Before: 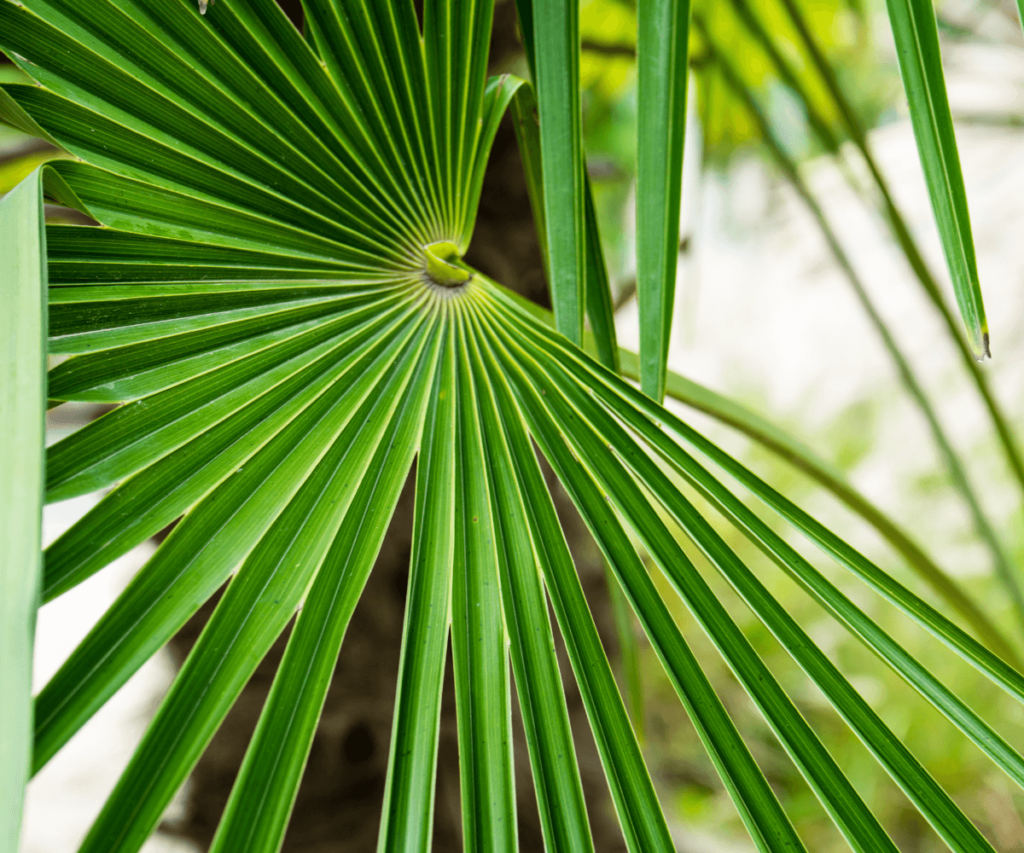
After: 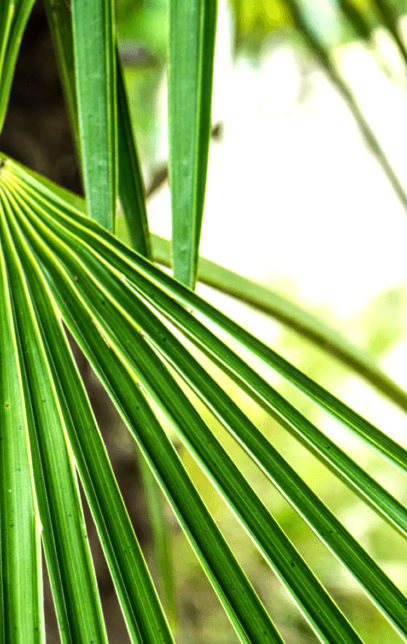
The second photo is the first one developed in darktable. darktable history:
local contrast: on, module defaults
crop: left 45.721%, top 13.393%, right 14.118%, bottom 10.01%
tone equalizer: -8 EV -0.75 EV, -7 EV -0.7 EV, -6 EV -0.6 EV, -5 EV -0.4 EV, -3 EV 0.4 EV, -2 EV 0.6 EV, -1 EV 0.7 EV, +0 EV 0.75 EV, edges refinement/feathering 500, mask exposure compensation -1.57 EV, preserve details no
